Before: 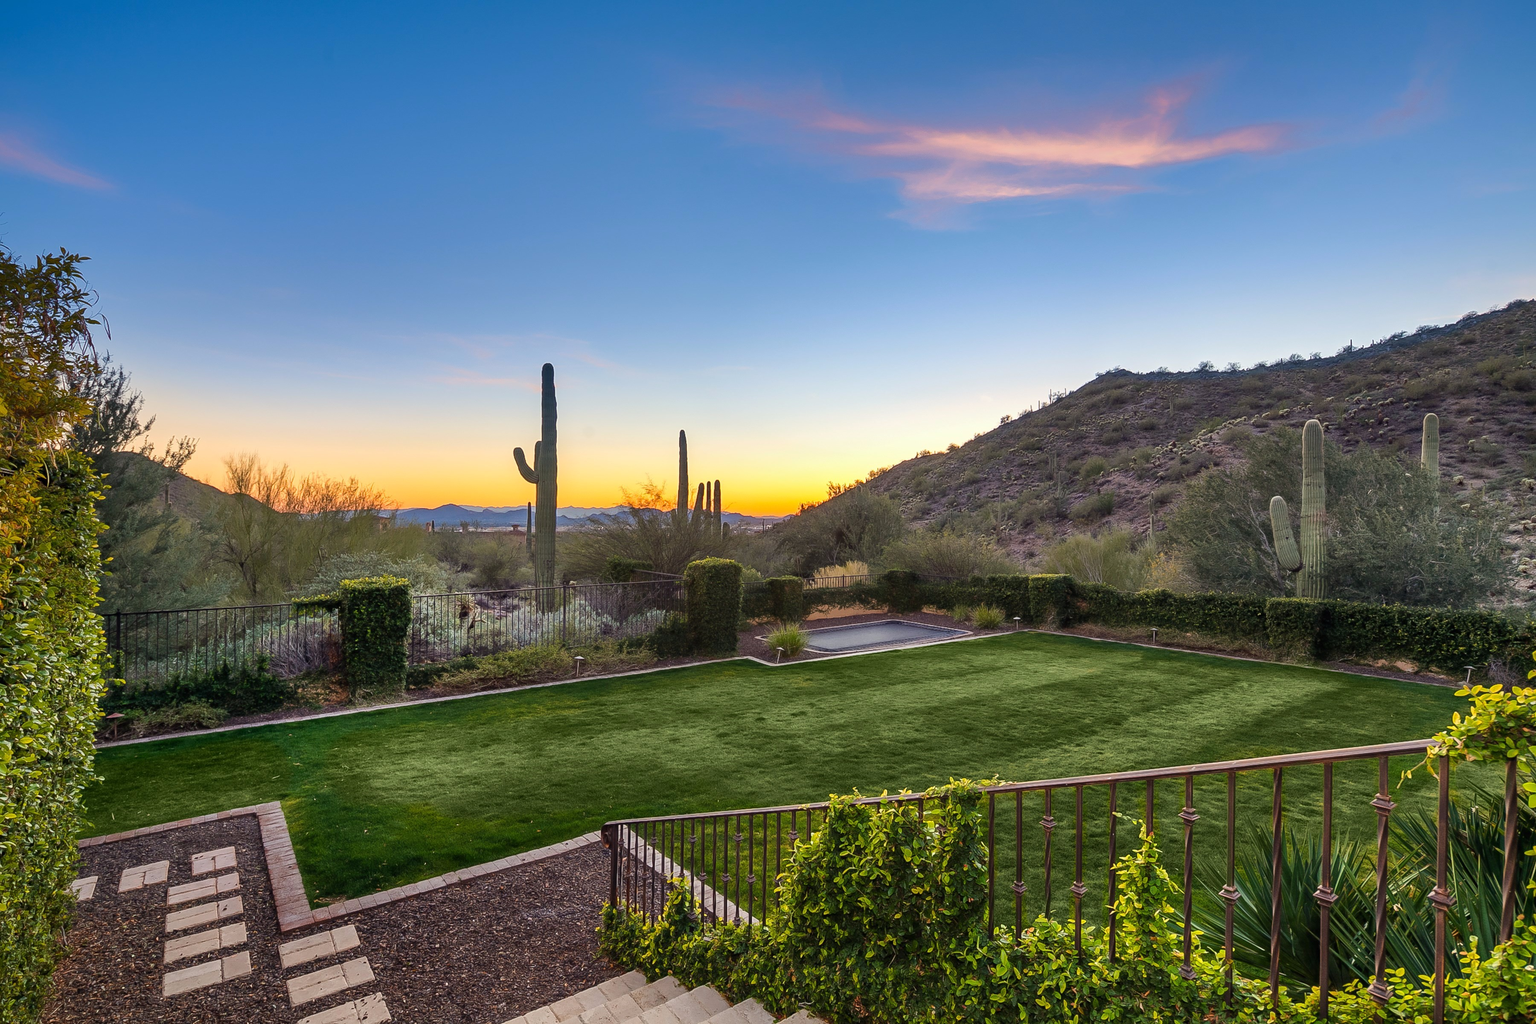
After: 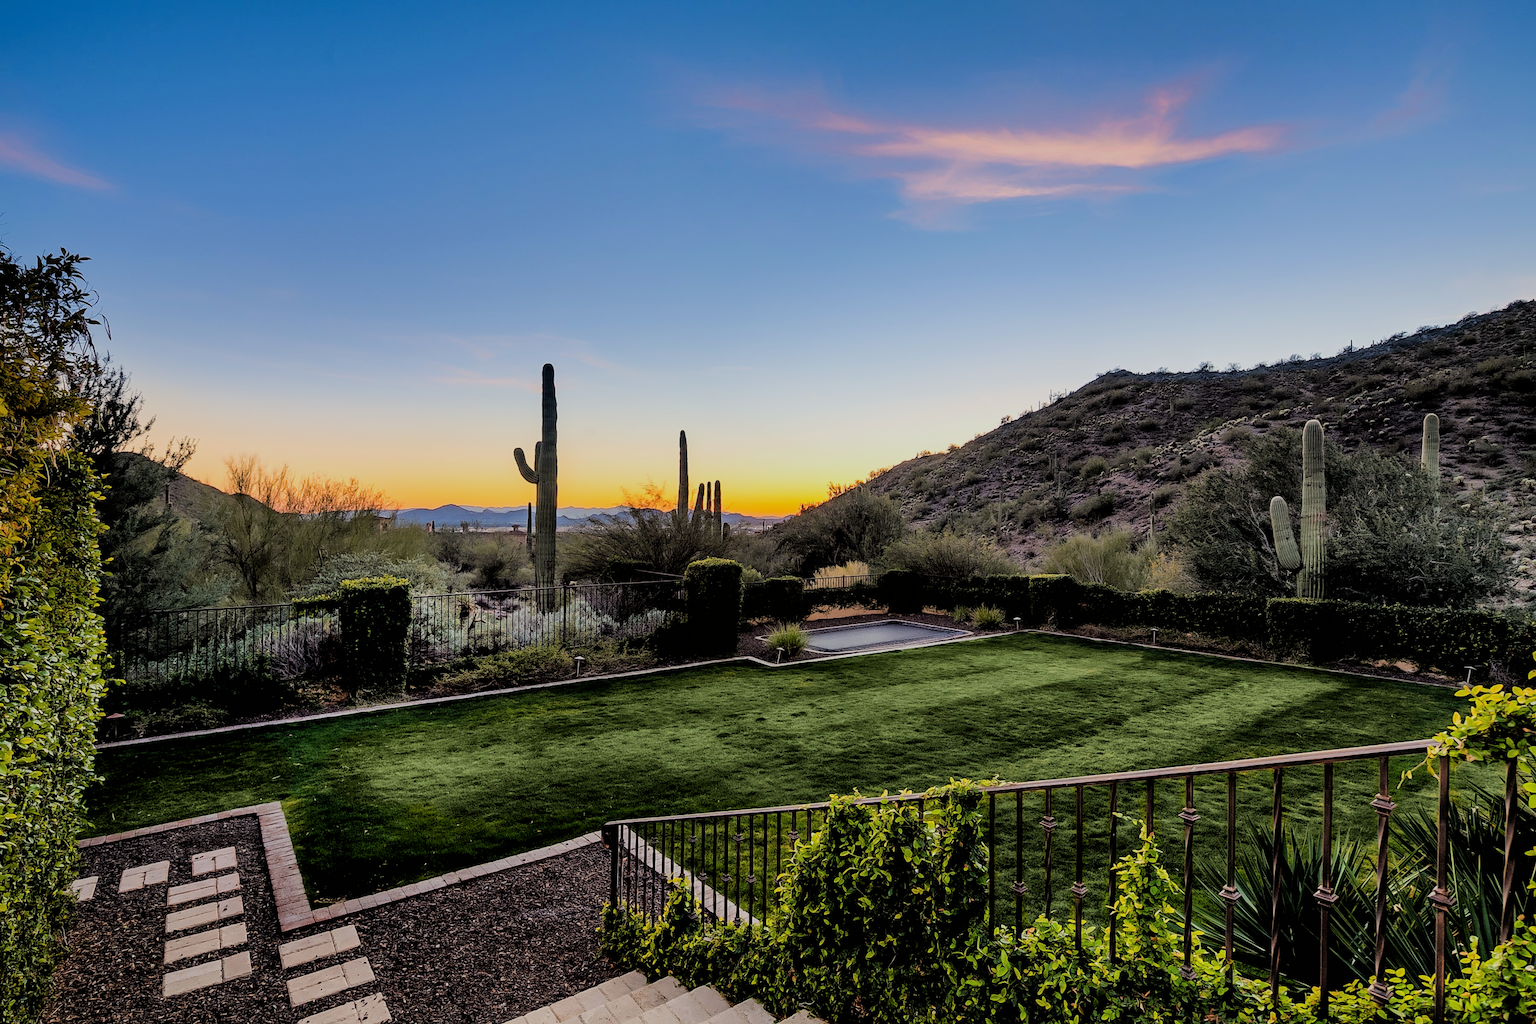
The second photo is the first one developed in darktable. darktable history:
filmic rgb: black relative exposure -2.78 EV, white relative exposure 4.56 EV, hardness 1.73, contrast 1.259
